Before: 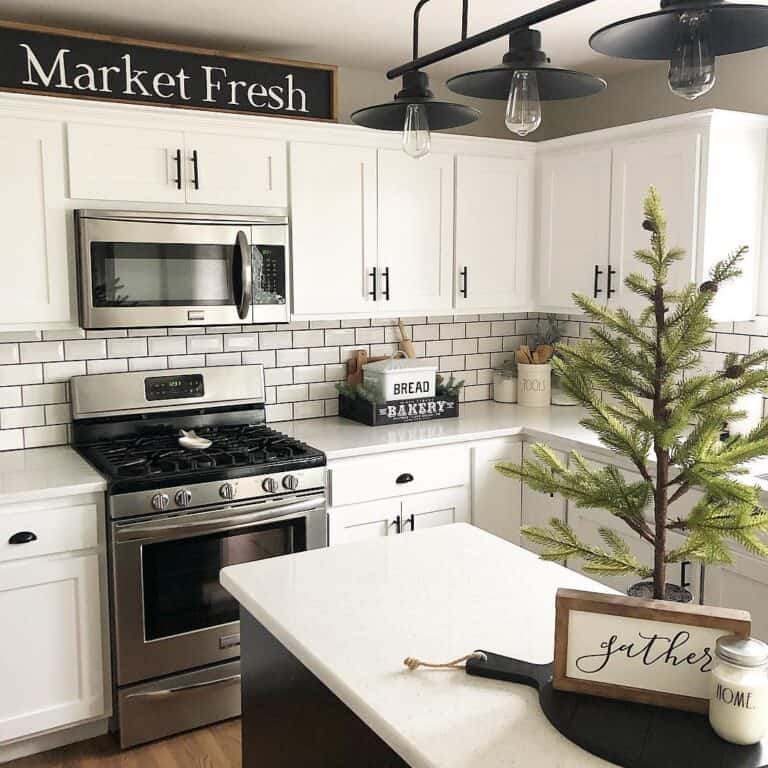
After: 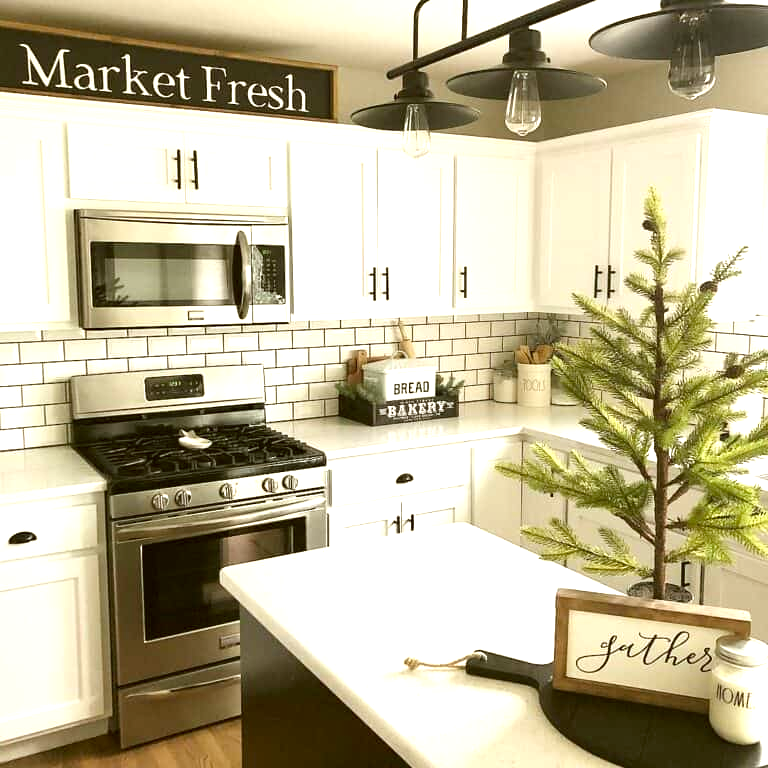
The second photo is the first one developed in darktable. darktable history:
exposure: black level correction 0, exposure 0.698 EV, compensate highlight preservation false
color correction: highlights a* -1.57, highlights b* 10.23, shadows a* 0.909, shadows b* 19.66
